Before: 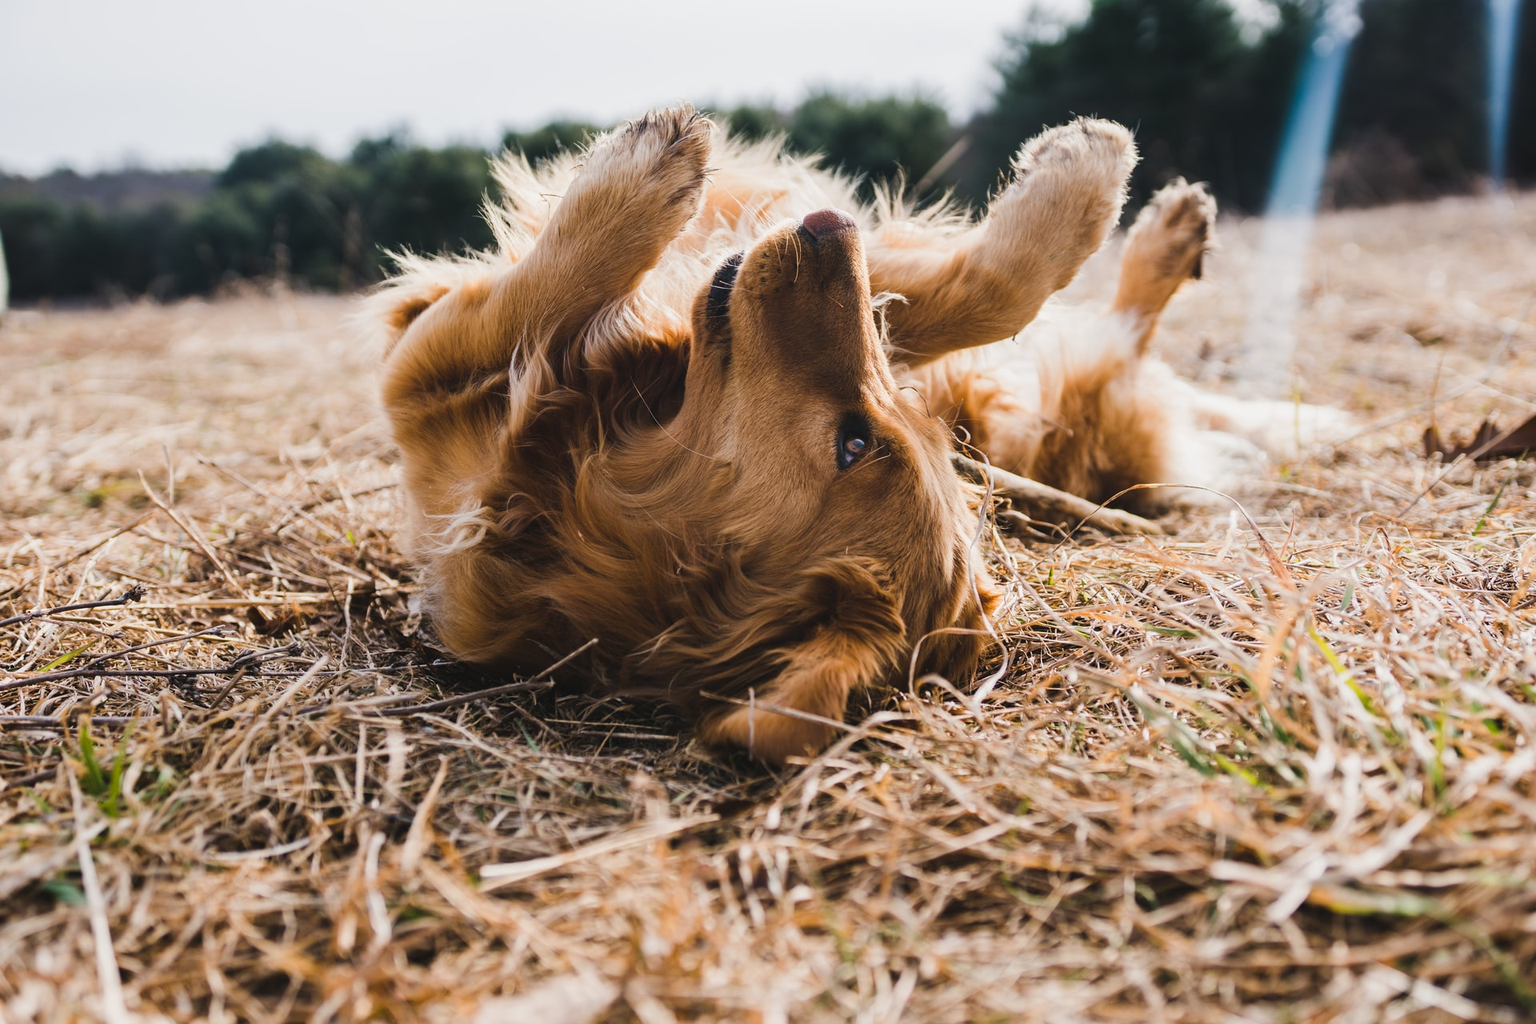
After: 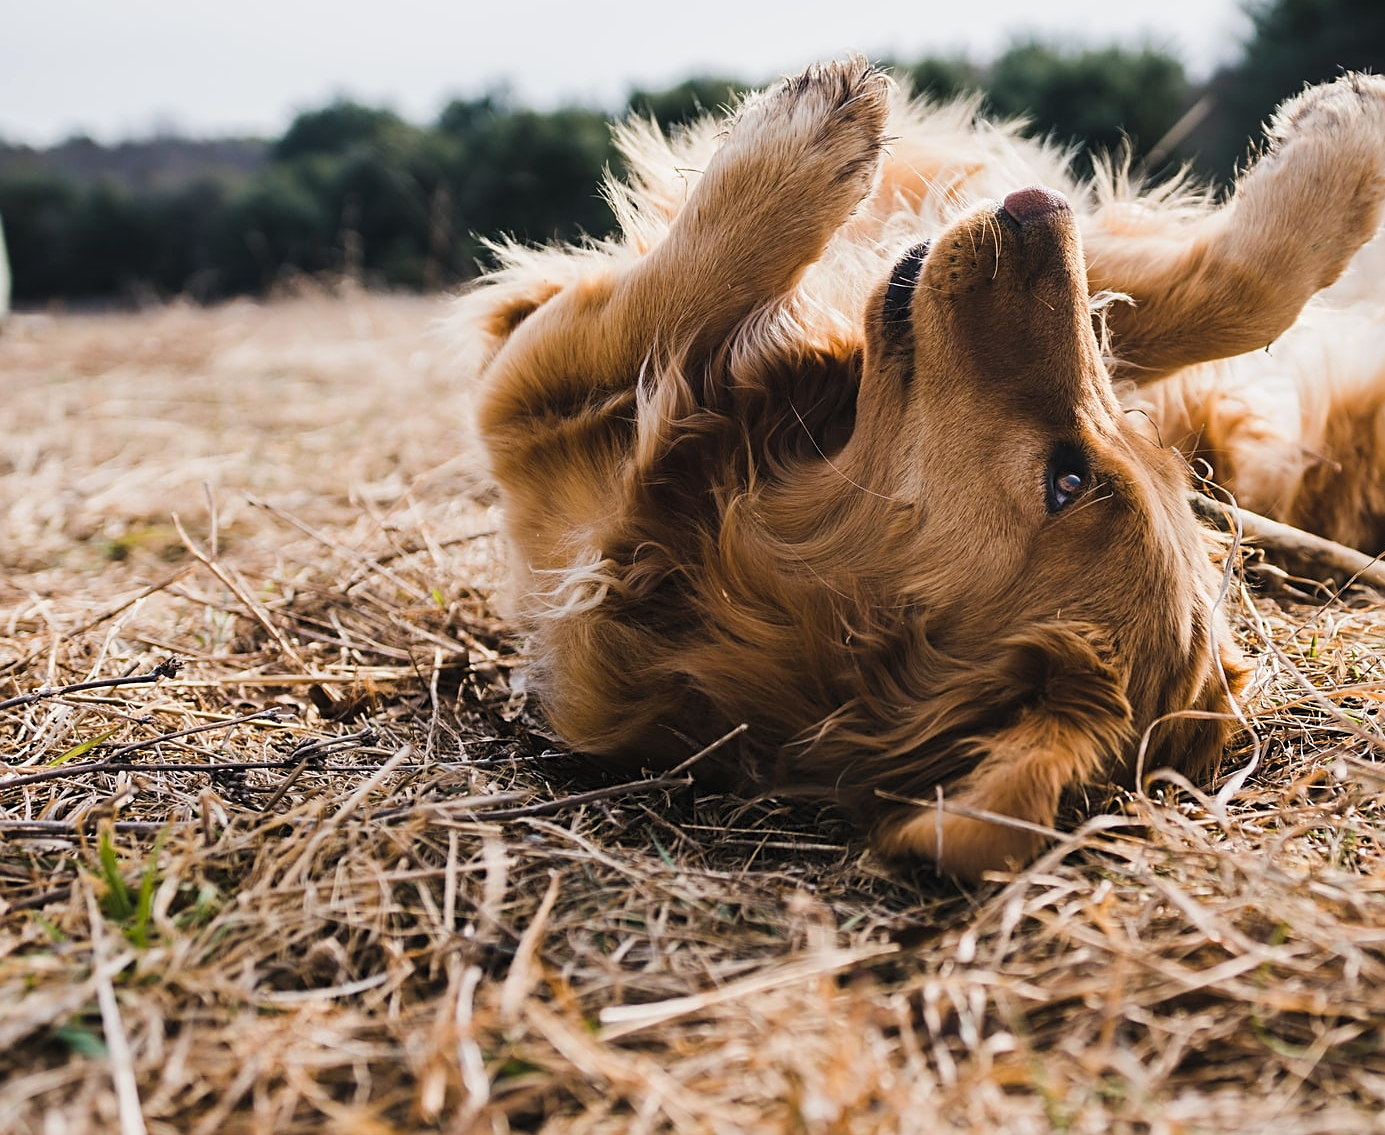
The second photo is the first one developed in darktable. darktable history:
levels: levels [0.026, 0.507, 0.987]
sharpen: on, module defaults
crop: top 5.807%, right 27.847%, bottom 5.495%
